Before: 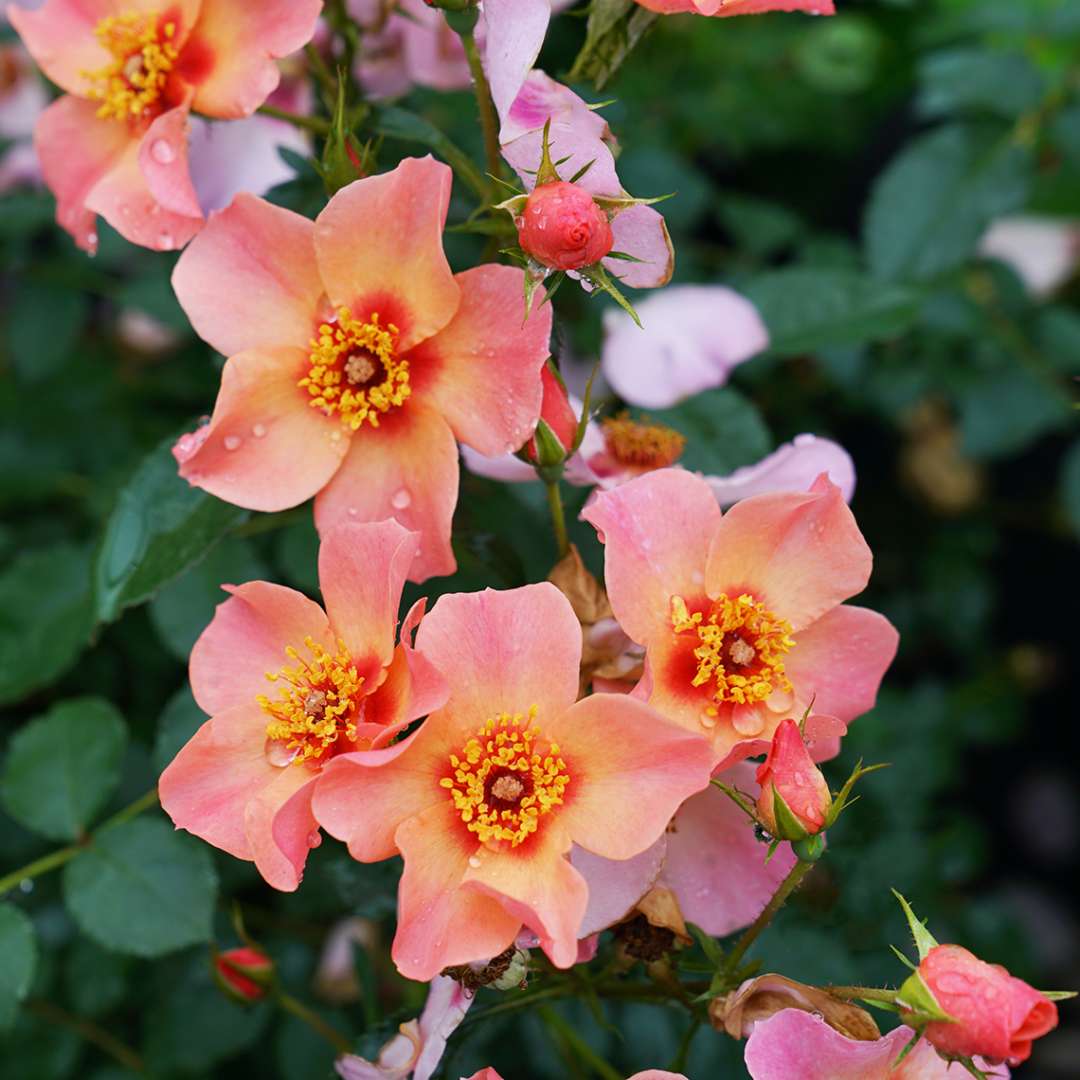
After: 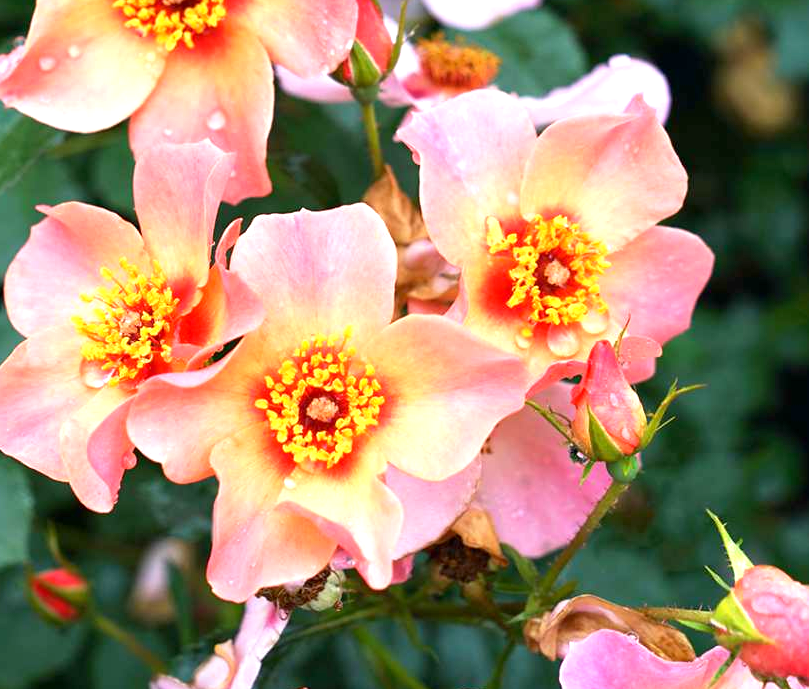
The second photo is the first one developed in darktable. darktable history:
exposure: black level correction 0.001, exposure 1.127 EV, compensate exposure bias true, compensate highlight preservation false
crop and rotate: left 17.206%, top 35.141%, right 7.873%, bottom 1%
